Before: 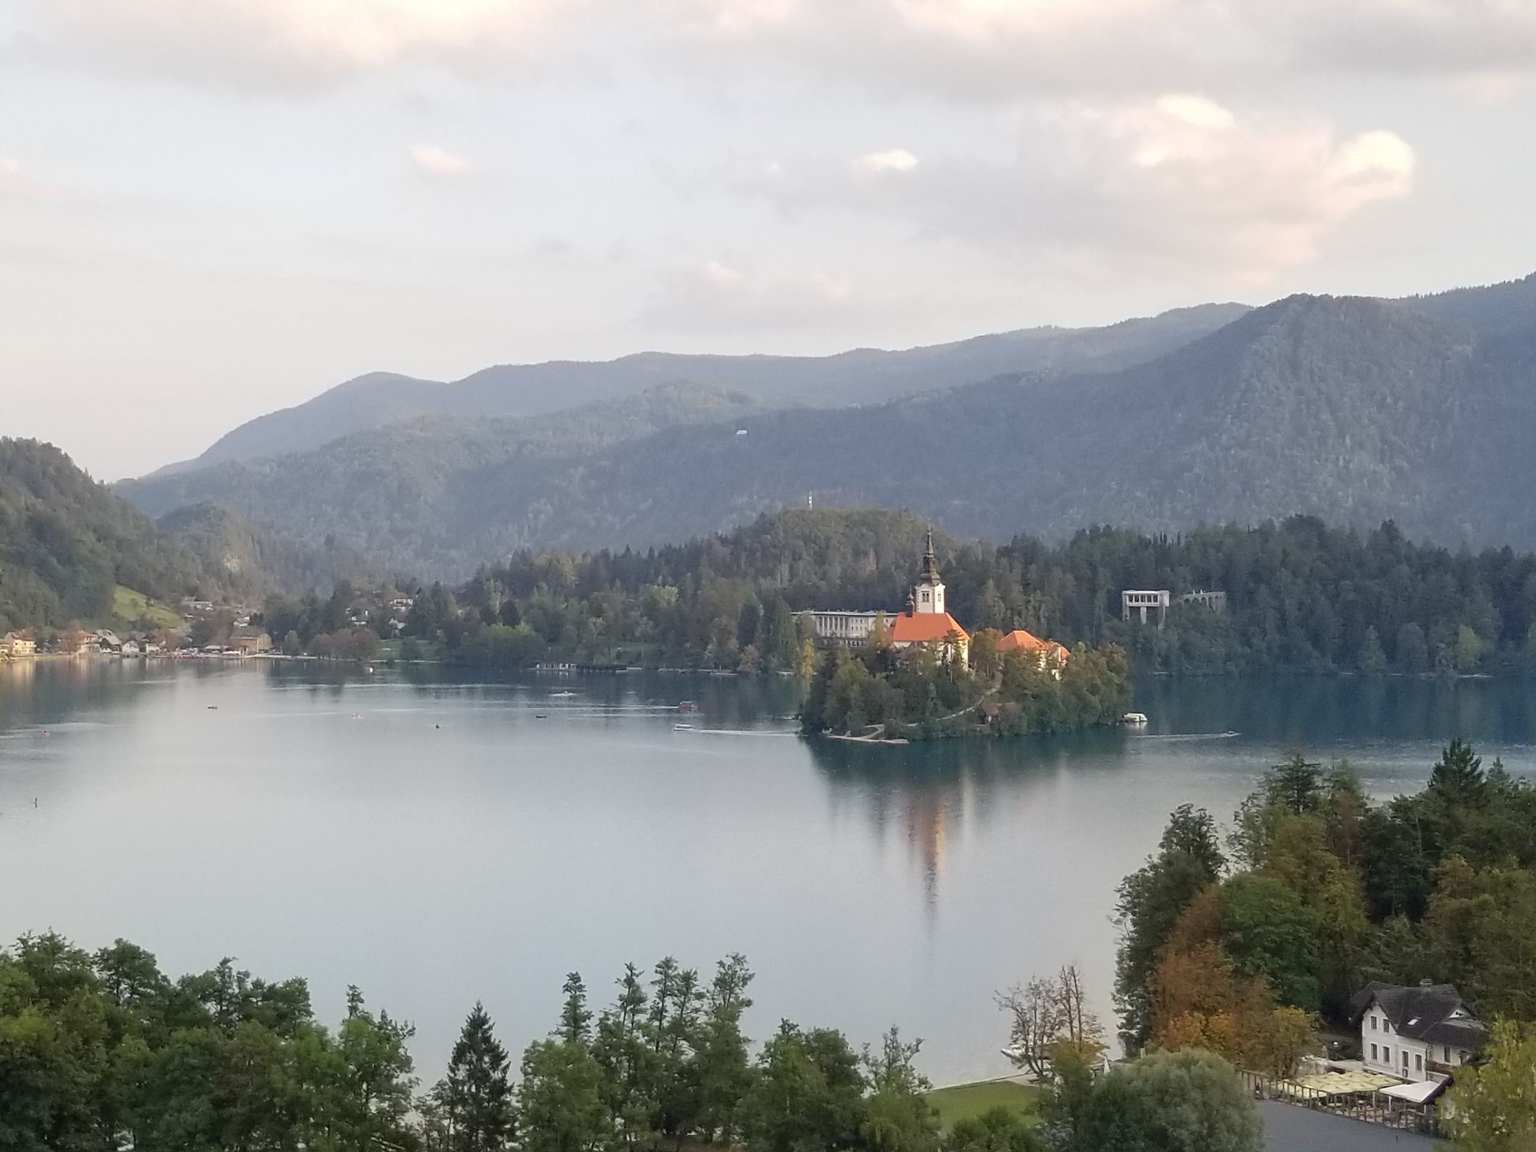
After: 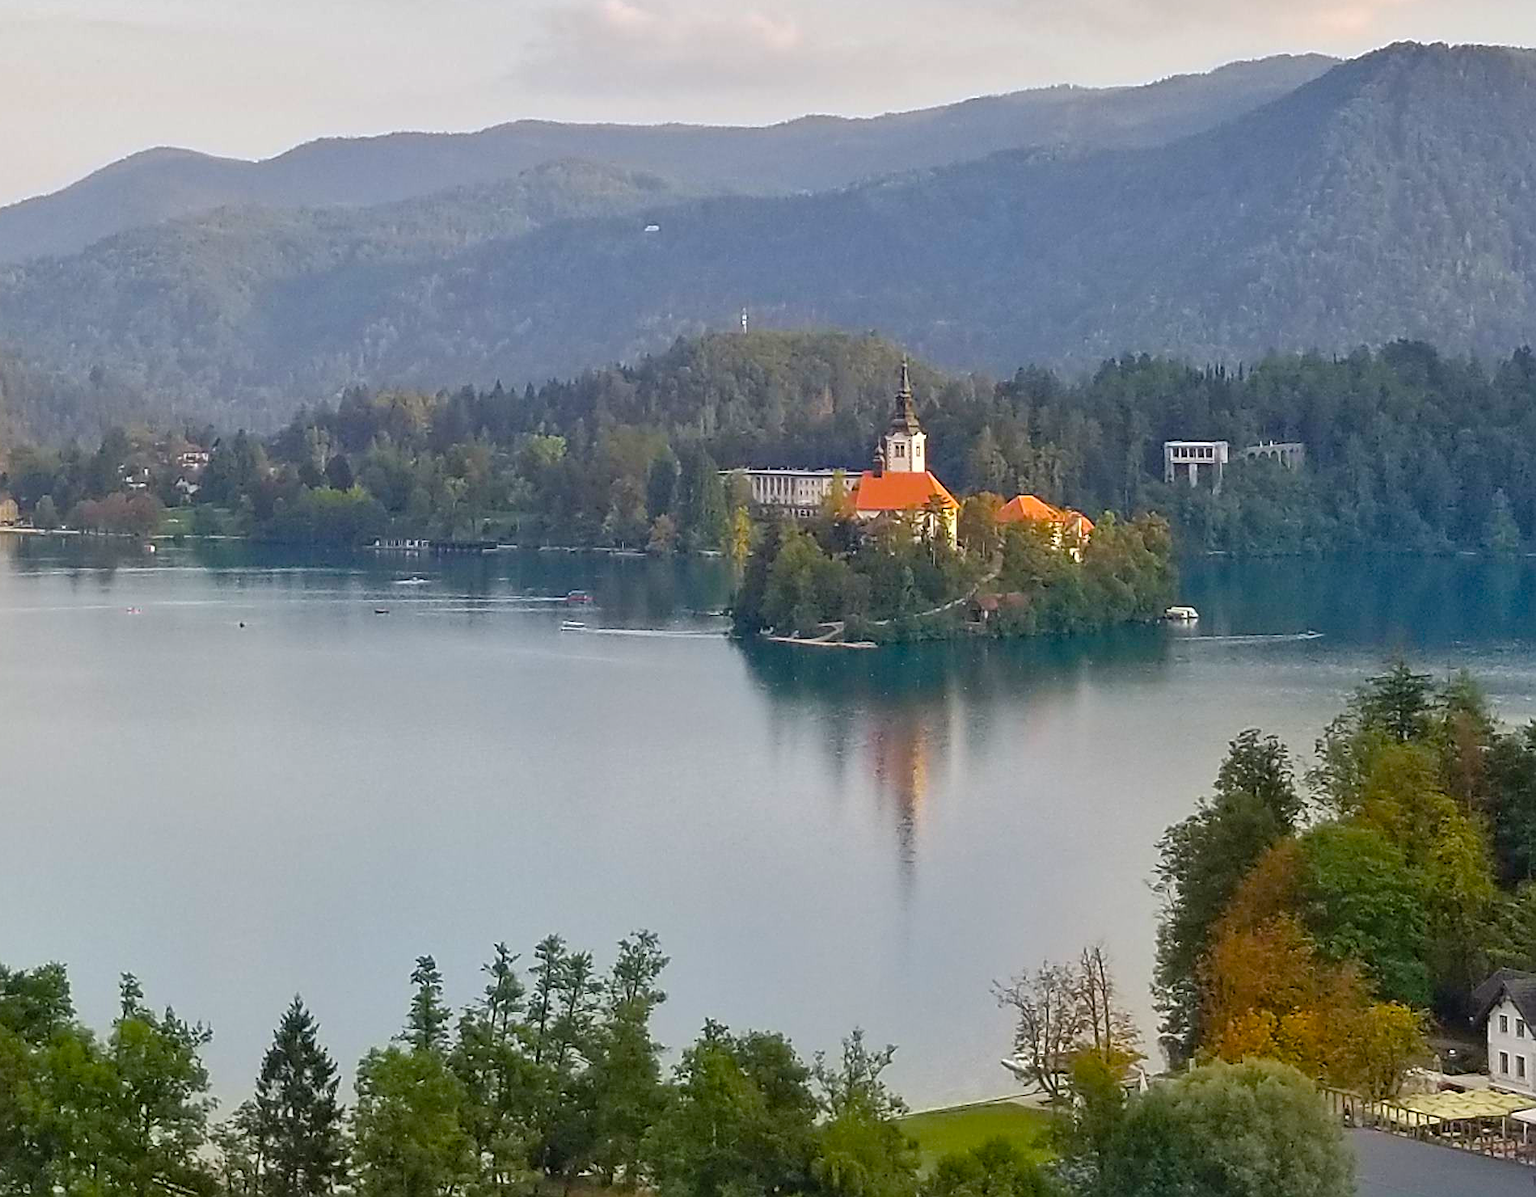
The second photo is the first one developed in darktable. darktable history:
sharpen: amount 0.599
color balance rgb: perceptual saturation grading › global saturation 36.264%, perceptual saturation grading › shadows 35.82%, global vibrance 21.81%
shadows and highlights: soften with gaussian
crop: left 16.832%, top 22.861%, right 8.922%
